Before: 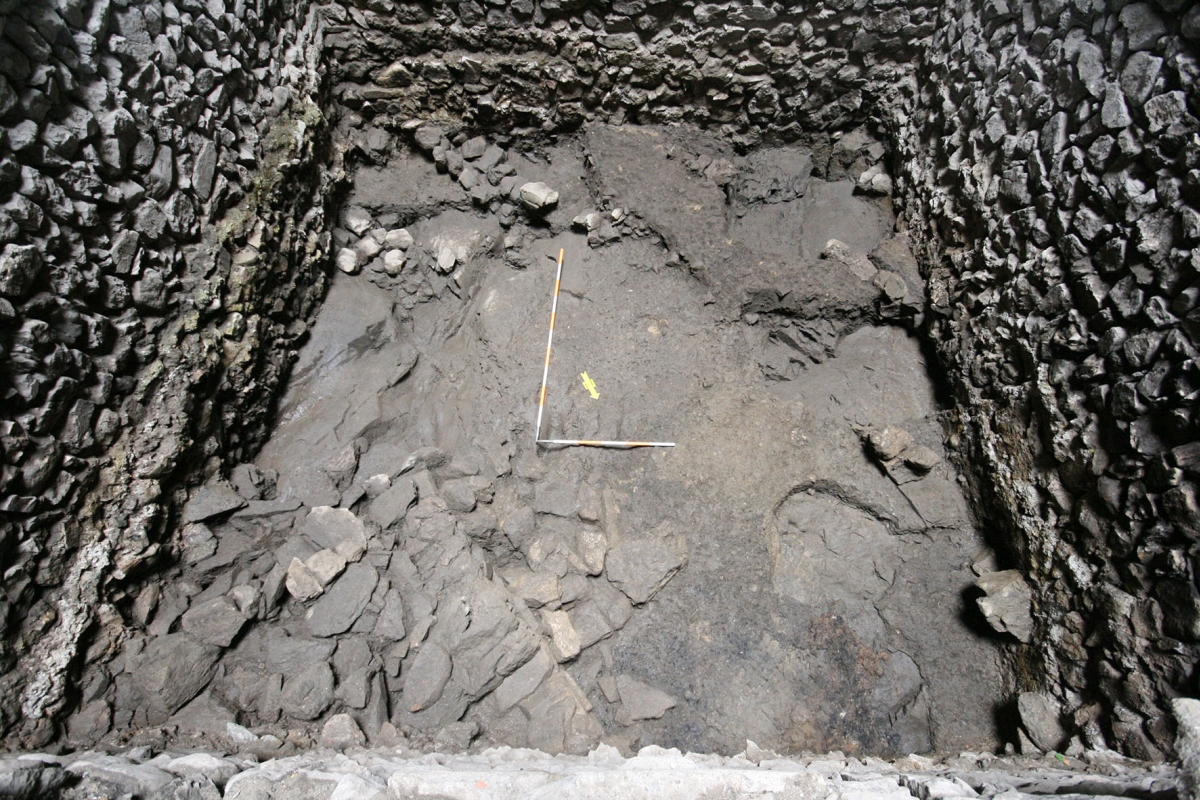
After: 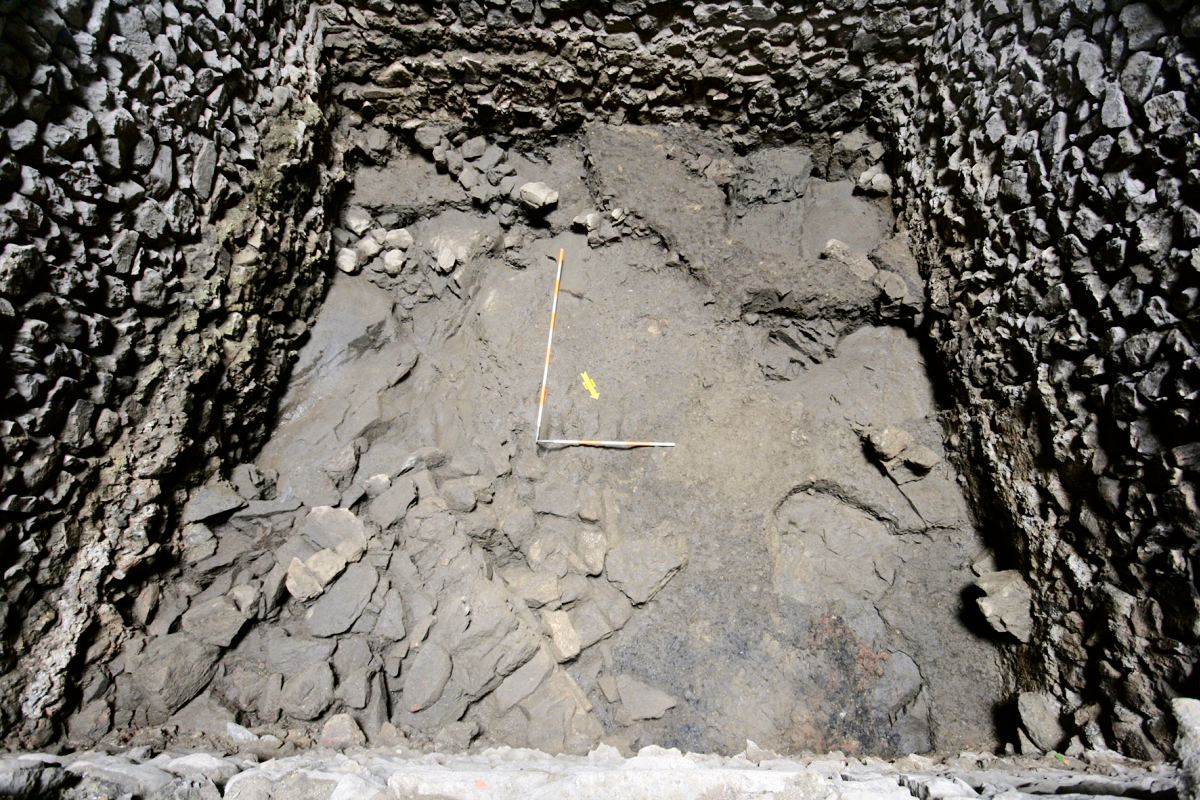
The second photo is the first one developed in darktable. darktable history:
exposure: compensate highlight preservation false
tone curve: curves: ch0 [(0.003, 0) (0.066, 0.017) (0.163, 0.09) (0.264, 0.238) (0.395, 0.421) (0.517, 0.575) (0.633, 0.687) (0.791, 0.814) (1, 1)]; ch1 [(0, 0) (0.149, 0.17) (0.327, 0.339) (0.39, 0.403) (0.456, 0.463) (0.501, 0.502) (0.512, 0.507) (0.53, 0.533) (0.575, 0.592) (0.671, 0.655) (0.729, 0.679) (1, 1)]; ch2 [(0, 0) (0.337, 0.382) (0.464, 0.47) (0.501, 0.502) (0.527, 0.532) (0.563, 0.555) (0.615, 0.61) (0.663, 0.68) (1, 1)], color space Lab, independent channels, preserve colors none
color balance rgb: perceptual saturation grading › global saturation 20%, global vibrance 20%
